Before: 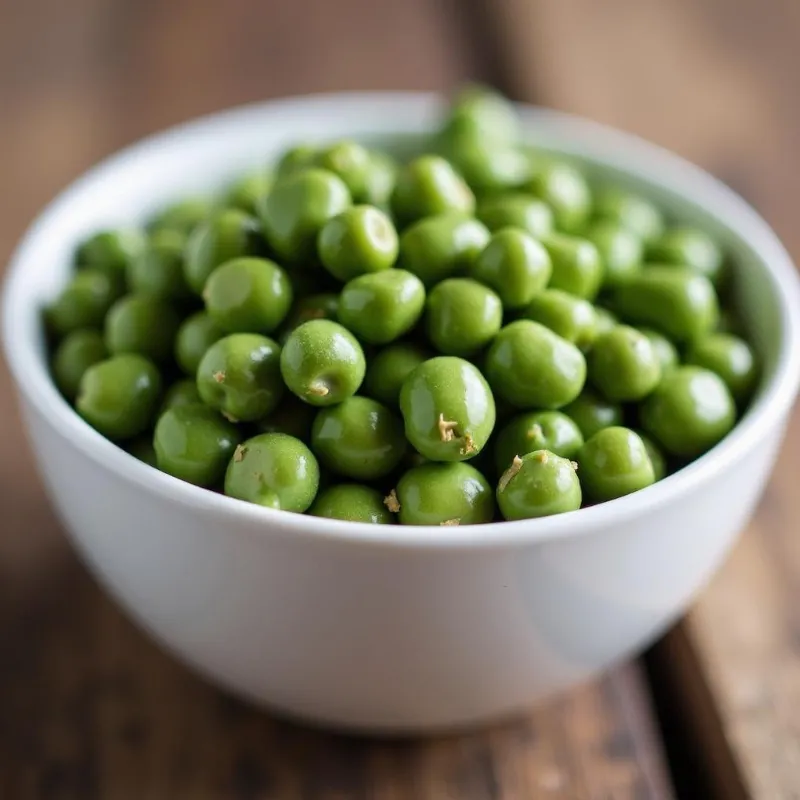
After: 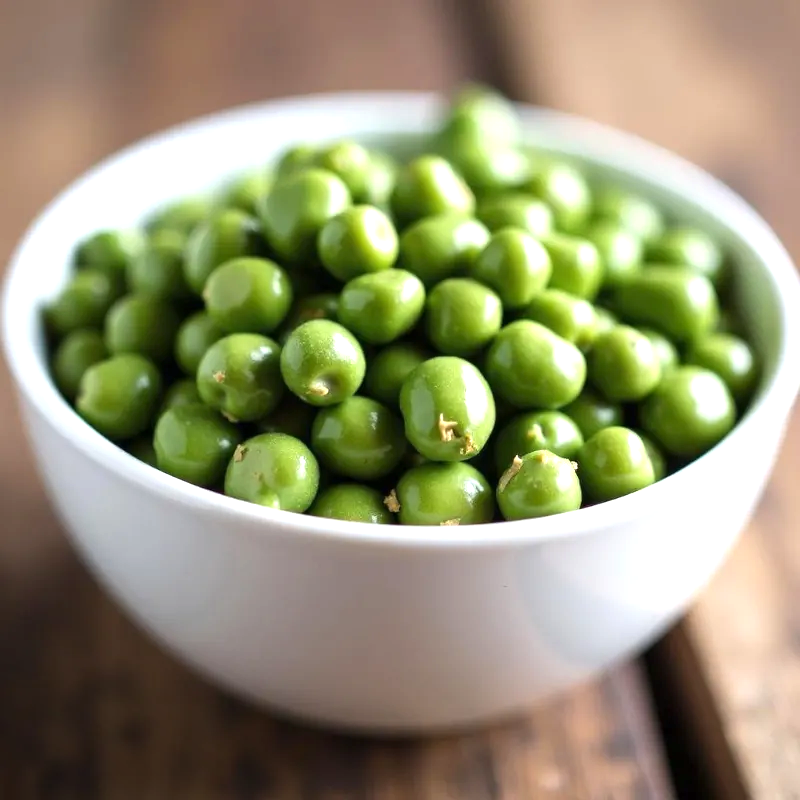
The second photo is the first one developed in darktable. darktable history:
tone equalizer: -8 EV -0.783 EV, -7 EV -0.682 EV, -6 EV -0.563 EV, -5 EV -0.366 EV, -3 EV 0.393 EV, -2 EV 0.6 EV, -1 EV 0.683 EV, +0 EV 0.733 EV, smoothing diameter 24.83%, edges refinement/feathering 11.79, preserve details guided filter
